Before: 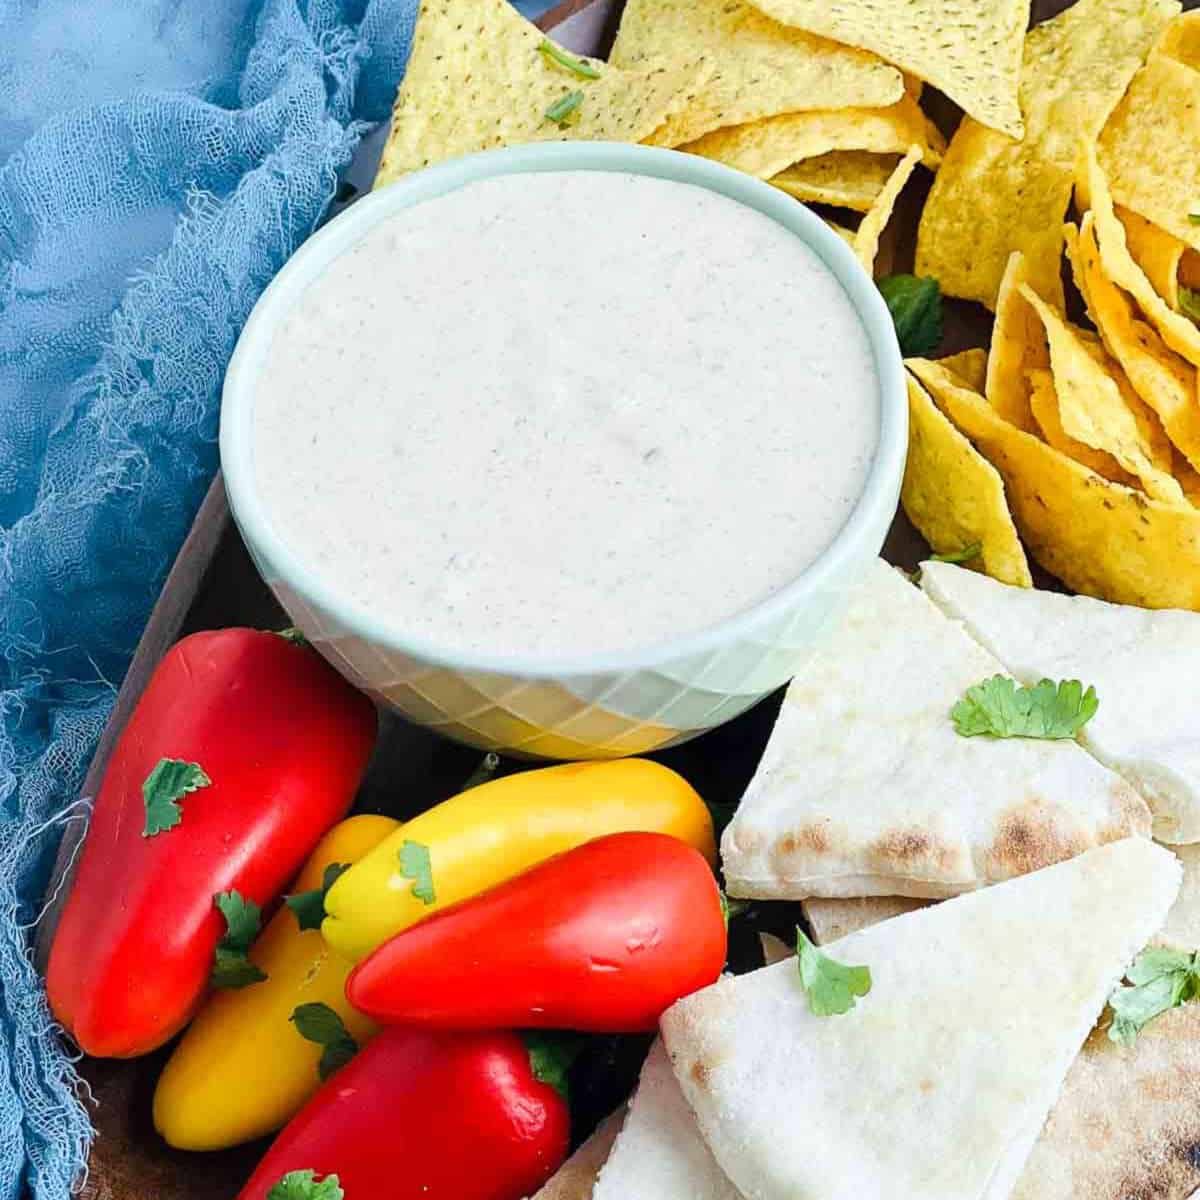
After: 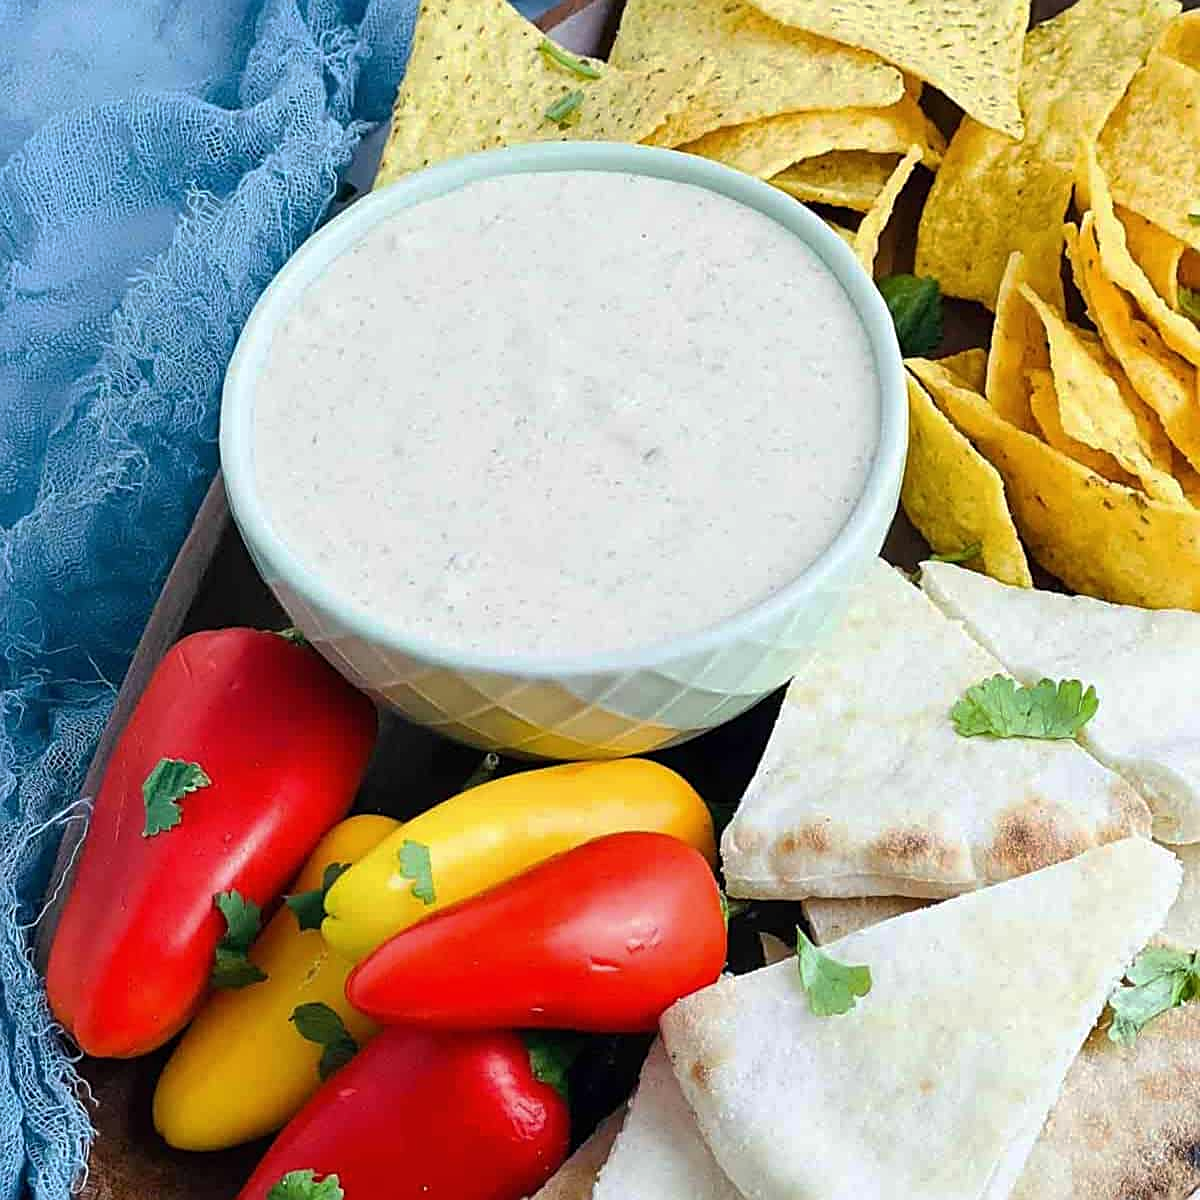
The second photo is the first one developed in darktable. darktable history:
sharpen: on, module defaults
base curve: curves: ch0 [(0, 0) (0.74, 0.67) (1, 1)], preserve colors none
